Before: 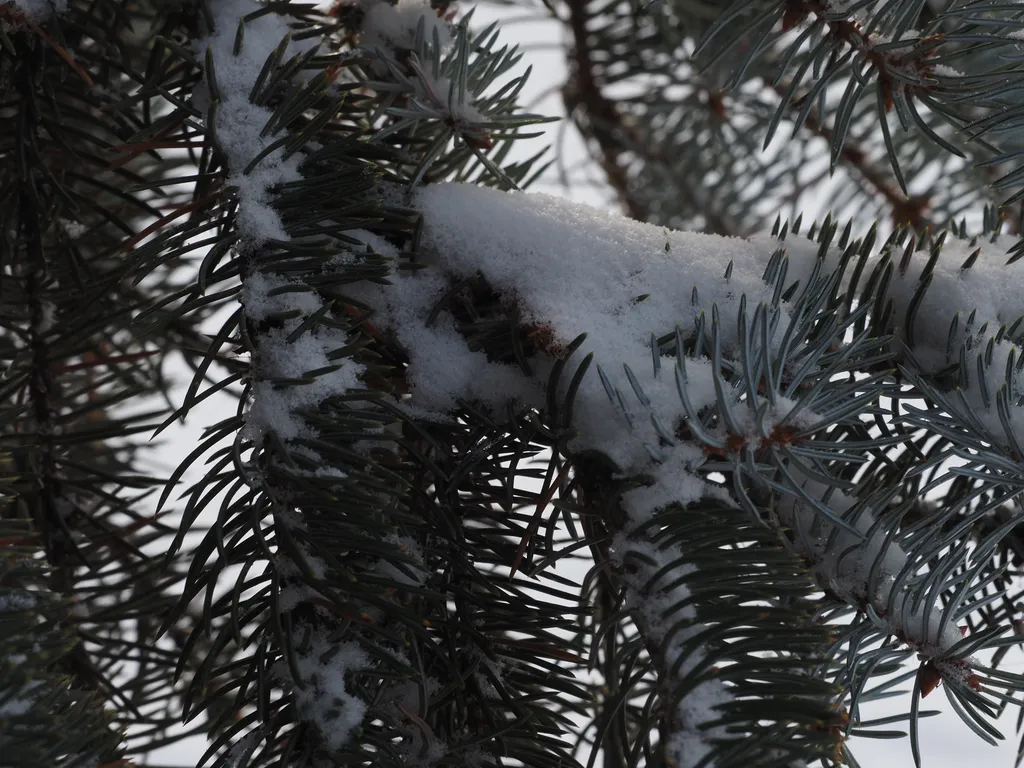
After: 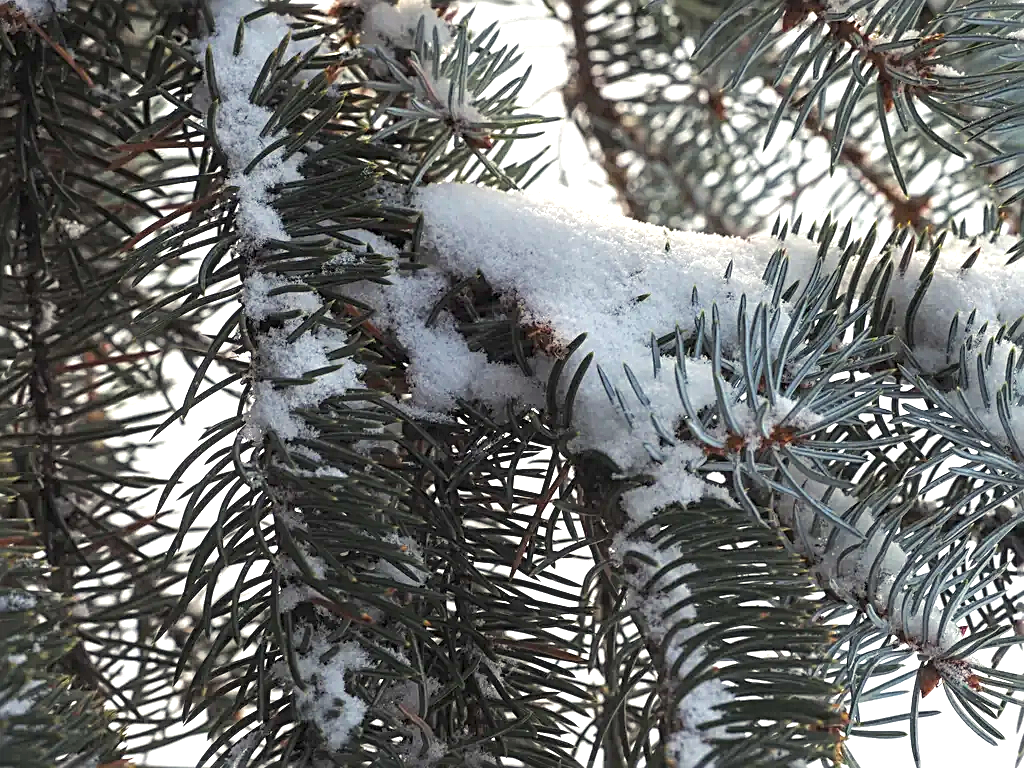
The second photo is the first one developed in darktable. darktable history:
sharpen: radius 2.582, amount 0.693
contrast brightness saturation: saturation -0.169
local contrast: detail 130%
exposure: black level correction 0, exposure 1.392 EV, compensate highlight preservation false
color correction: highlights b* -0.002
color balance rgb: highlights gain › luminance 6.608%, highlights gain › chroma 2.631%, highlights gain › hue 87.81°, linear chroma grading › shadows -9.859%, linear chroma grading › global chroma 20.55%, perceptual saturation grading › global saturation 19.567%, perceptual brilliance grading › mid-tones 10.79%, perceptual brilliance grading › shadows 15.835%, global vibrance 9.433%
